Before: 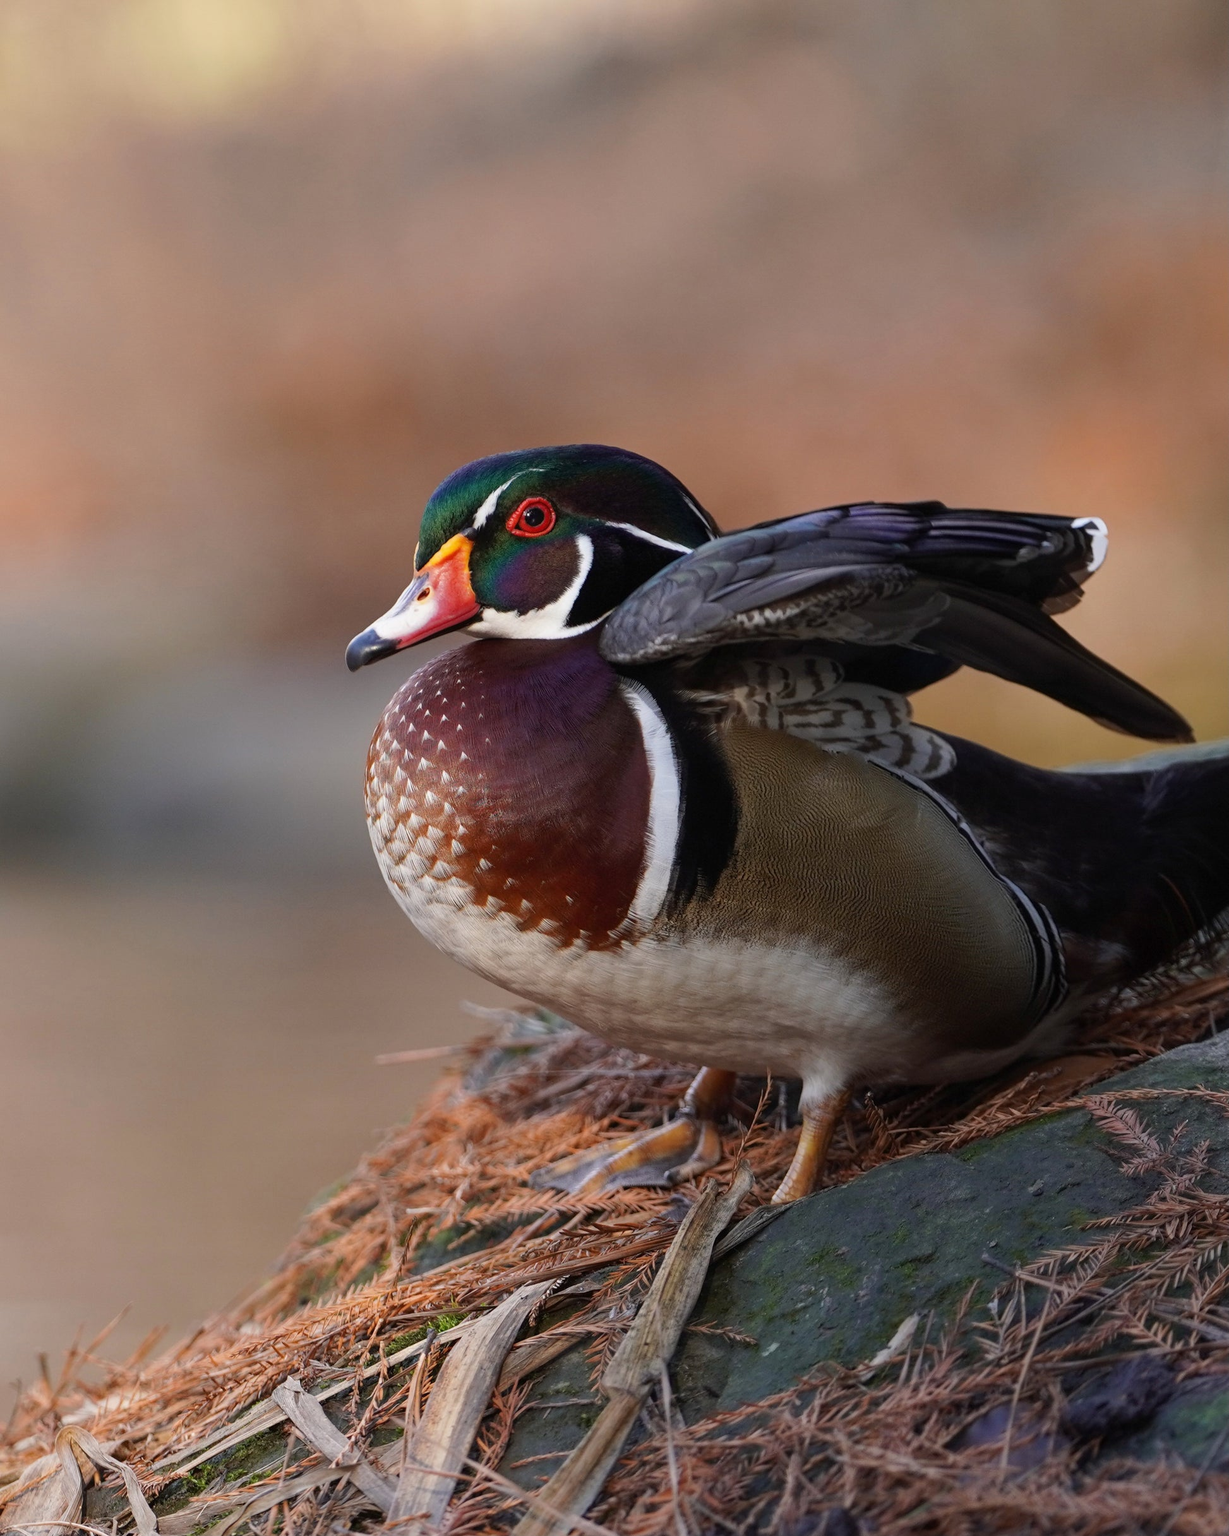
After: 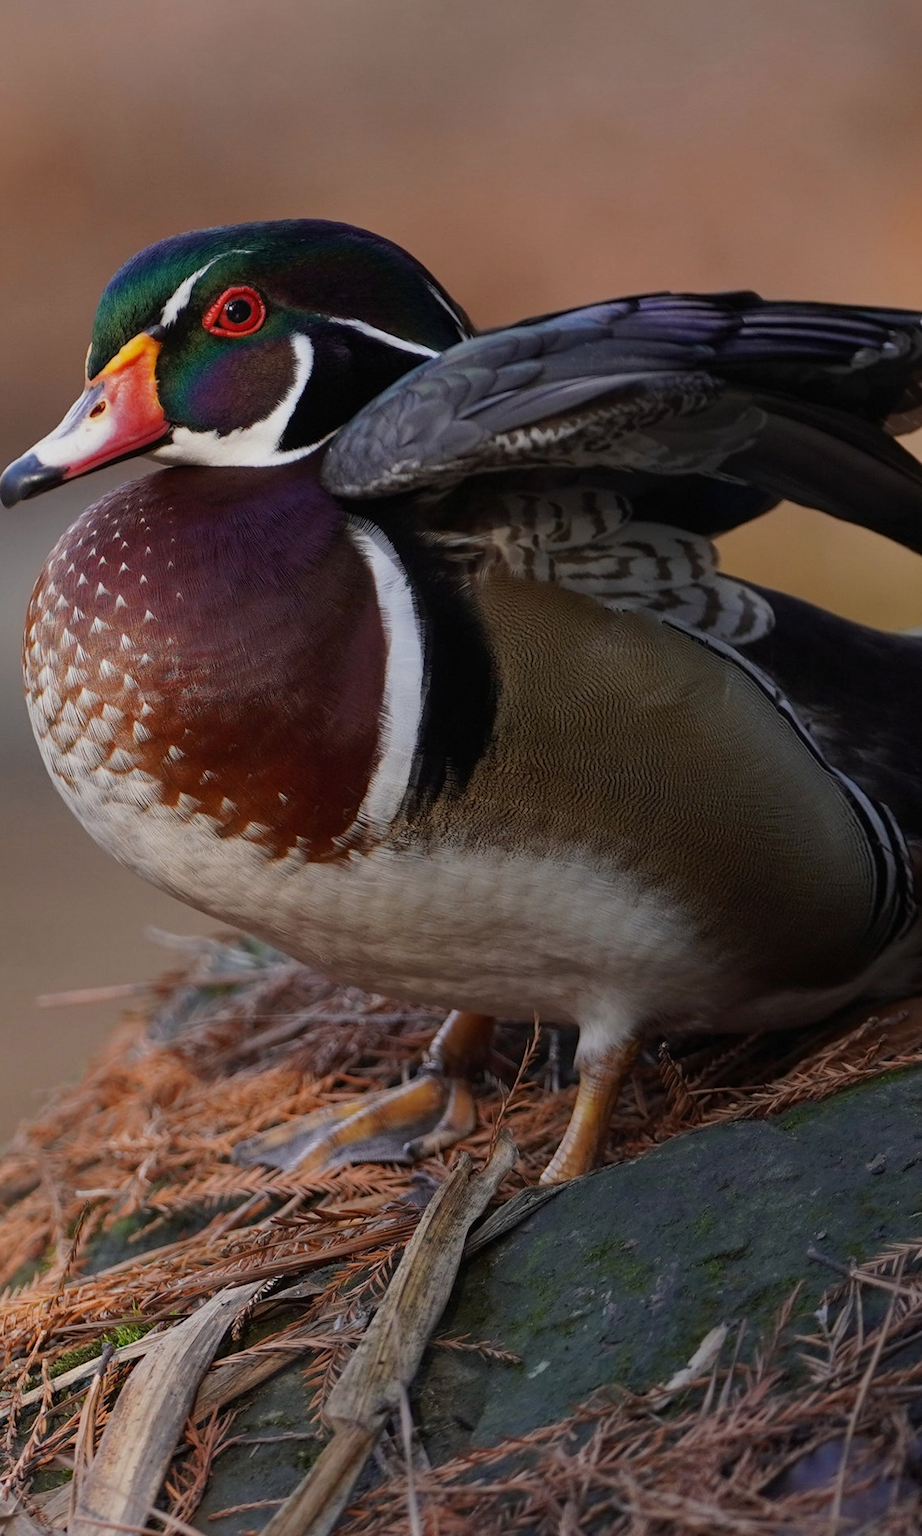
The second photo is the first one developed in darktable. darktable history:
exposure: exposure -0.36 EV, compensate highlight preservation false
crop and rotate: left 28.256%, top 17.734%, right 12.656%, bottom 3.573%
